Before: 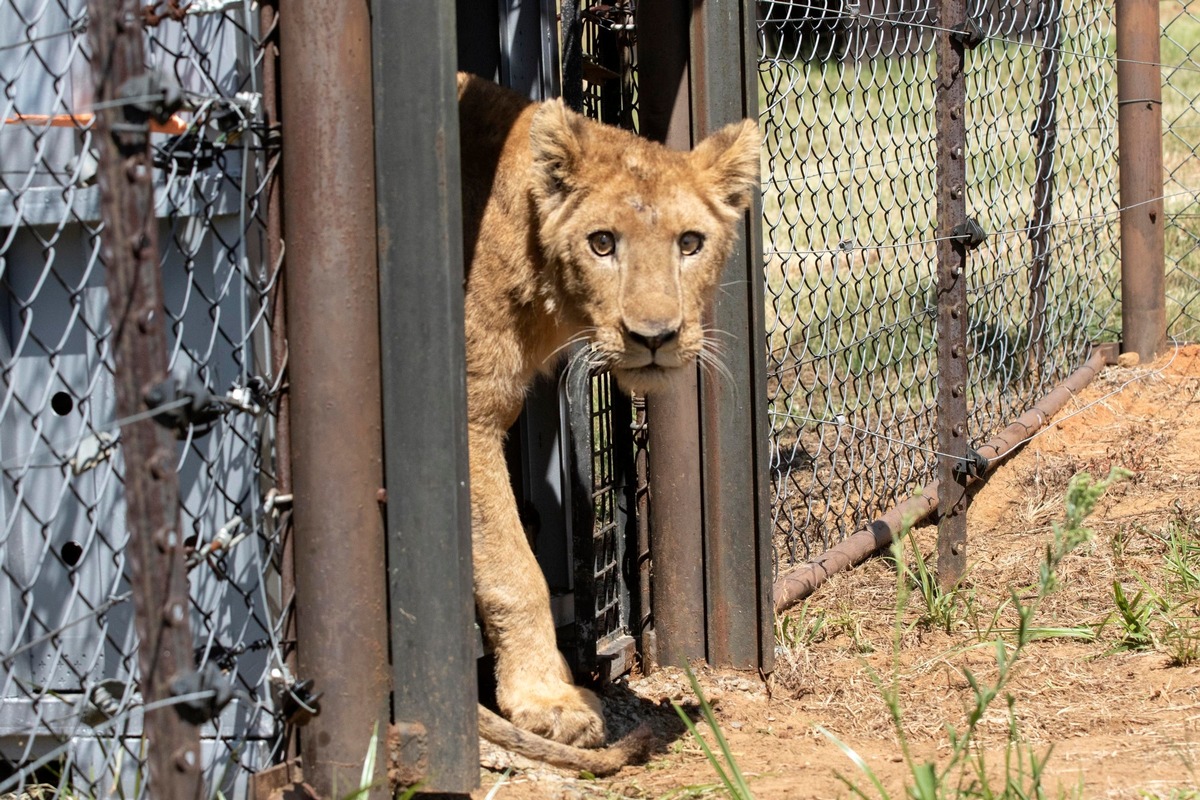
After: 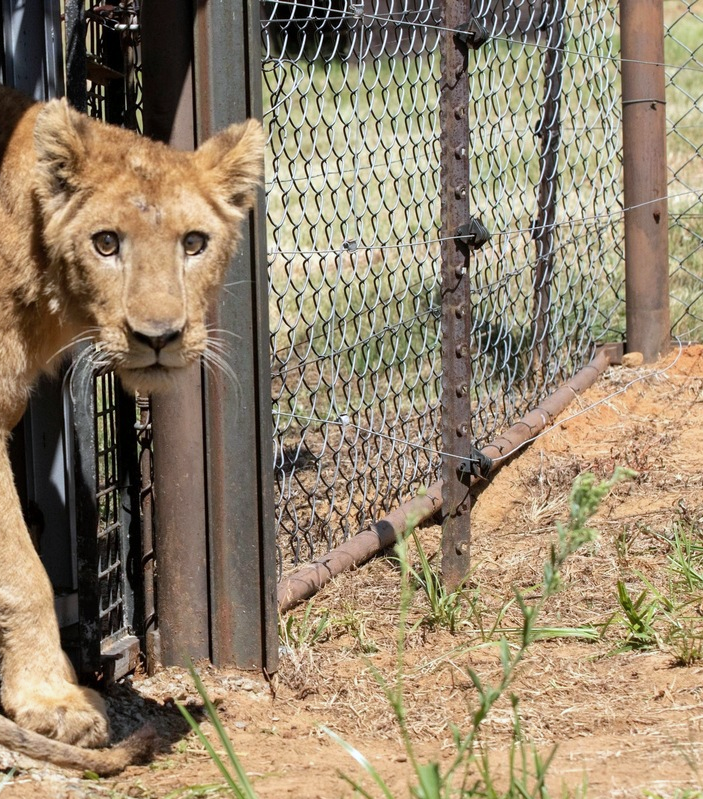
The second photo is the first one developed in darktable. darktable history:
shadows and highlights: shadows 25, highlights -25
white balance: red 0.974, blue 1.044
crop: left 41.402%
